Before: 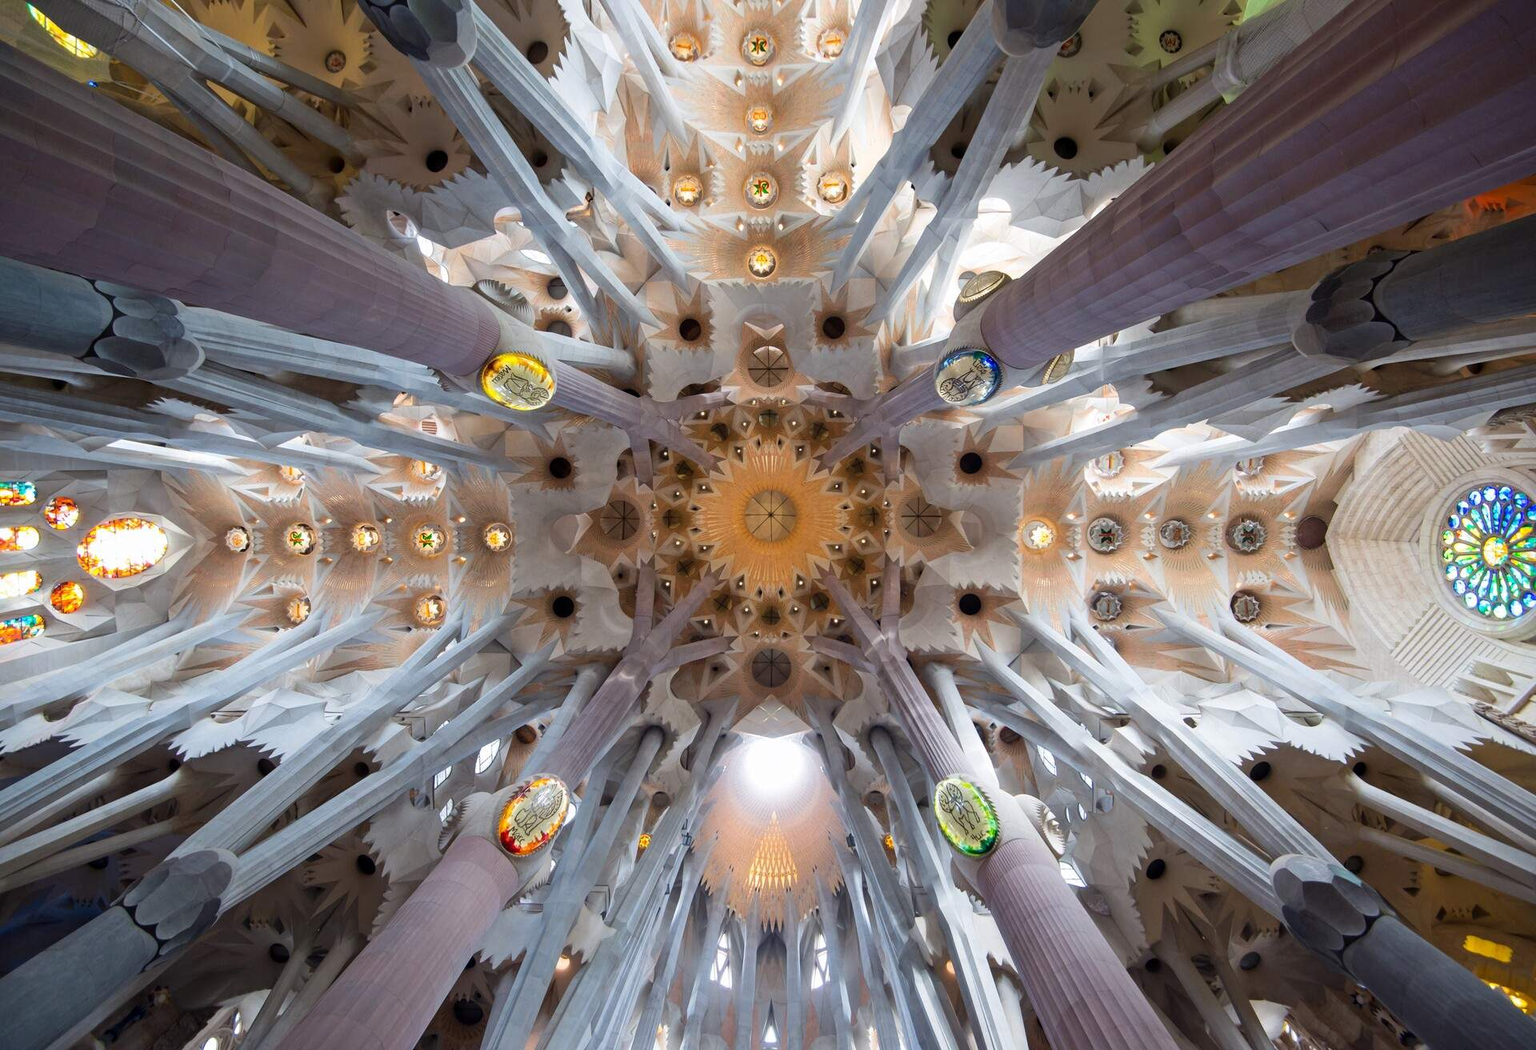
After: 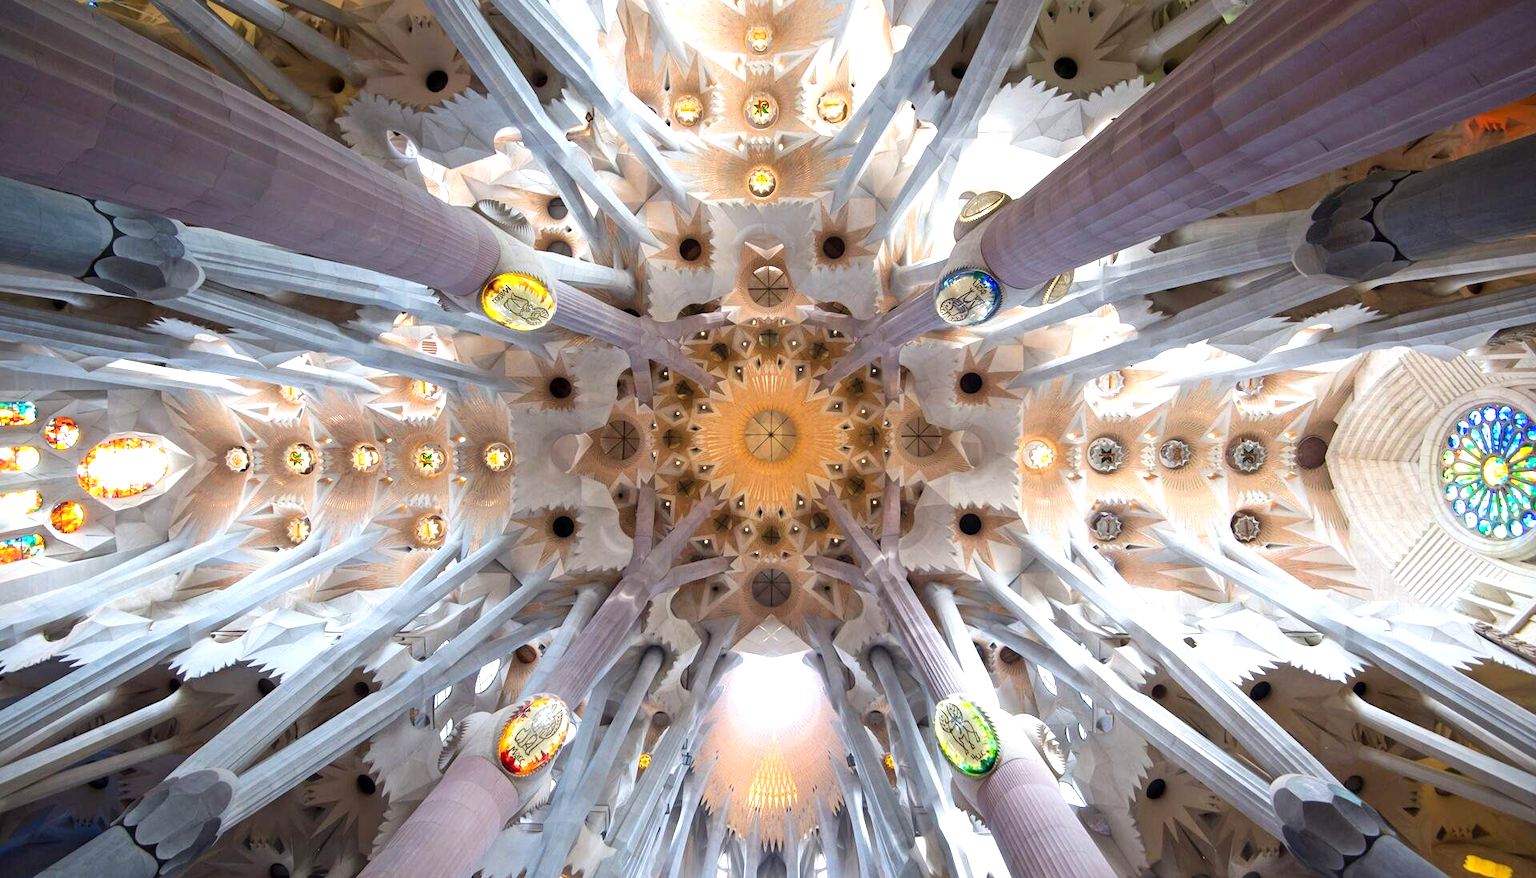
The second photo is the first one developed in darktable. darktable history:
crop: top 7.625%, bottom 8.027%
exposure: exposure 0.636 EV, compensate highlight preservation false
